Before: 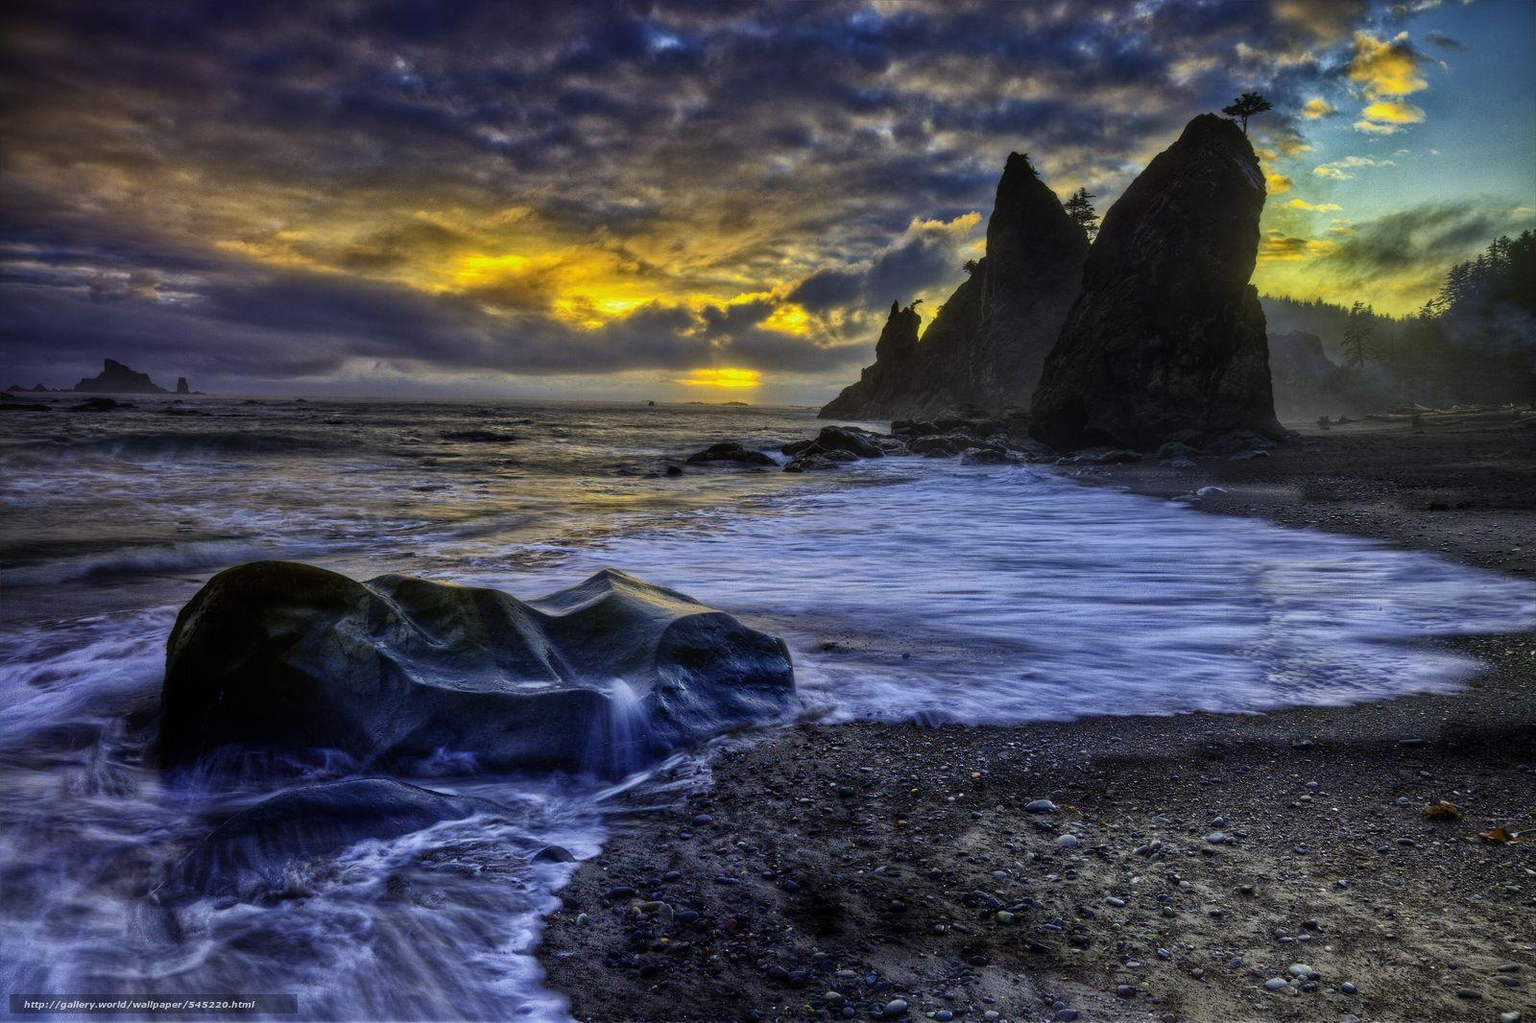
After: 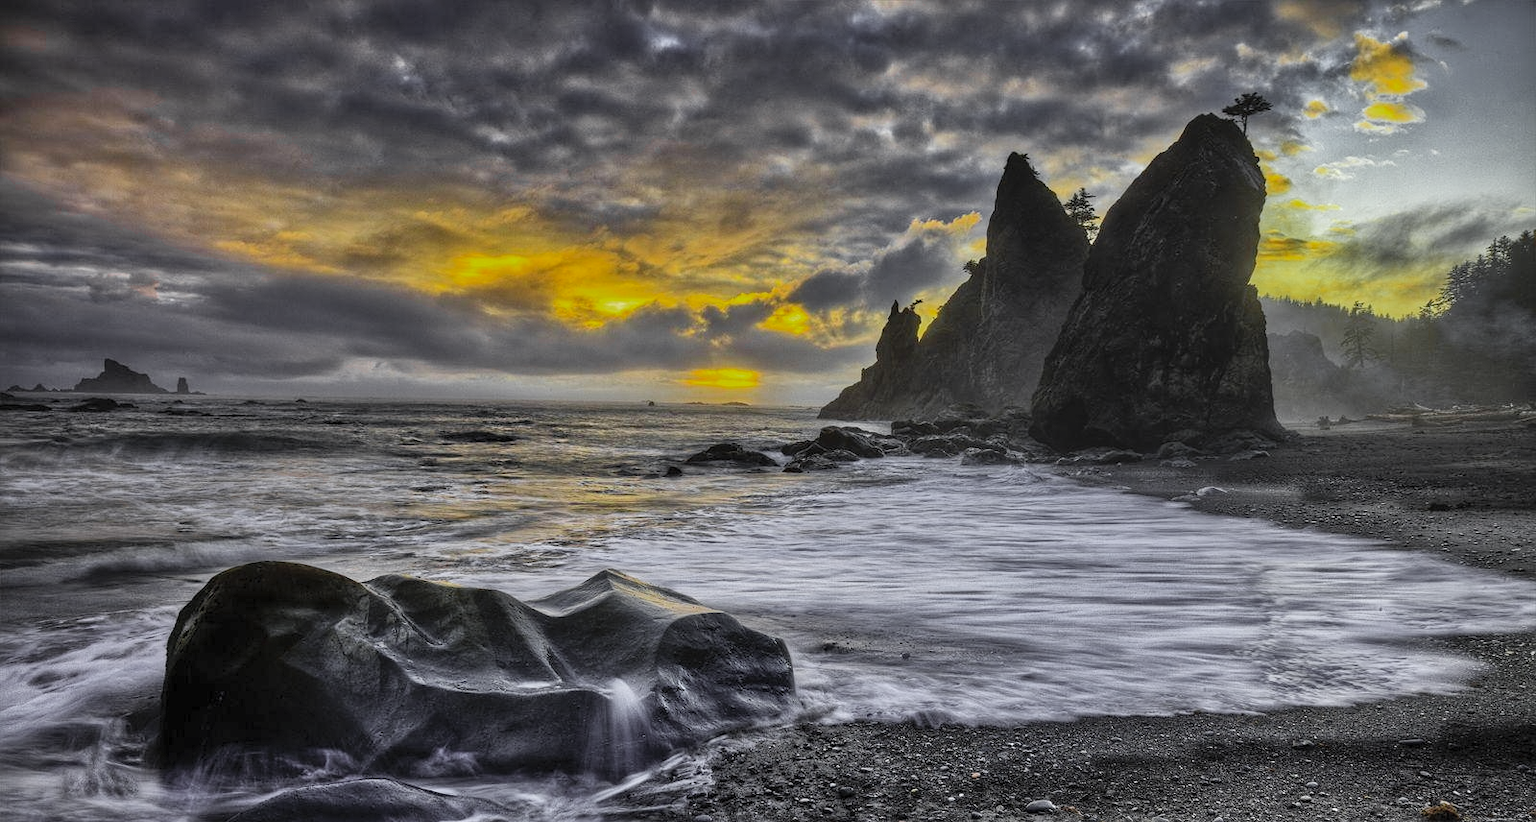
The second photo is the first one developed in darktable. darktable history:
crop: bottom 19.591%
color zones: curves: ch0 [(0.004, 0.388) (0.125, 0.392) (0.25, 0.404) (0.375, 0.5) (0.5, 0.5) (0.625, 0.5) (0.75, 0.5) (0.875, 0.5)]; ch1 [(0, 0.5) (0.125, 0.5) (0.25, 0.5) (0.375, 0.124) (0.524, 0.124) (0.645, 0.128) (0.789, 0.132) (0.914, 0.096) (0.998, 0.068)]
sharpen: amount 0.216
contrast brightness saturation: contrast 0.14, brightness 0.208
shadows and highlights: low approximation 0.01, soften with gaussian
